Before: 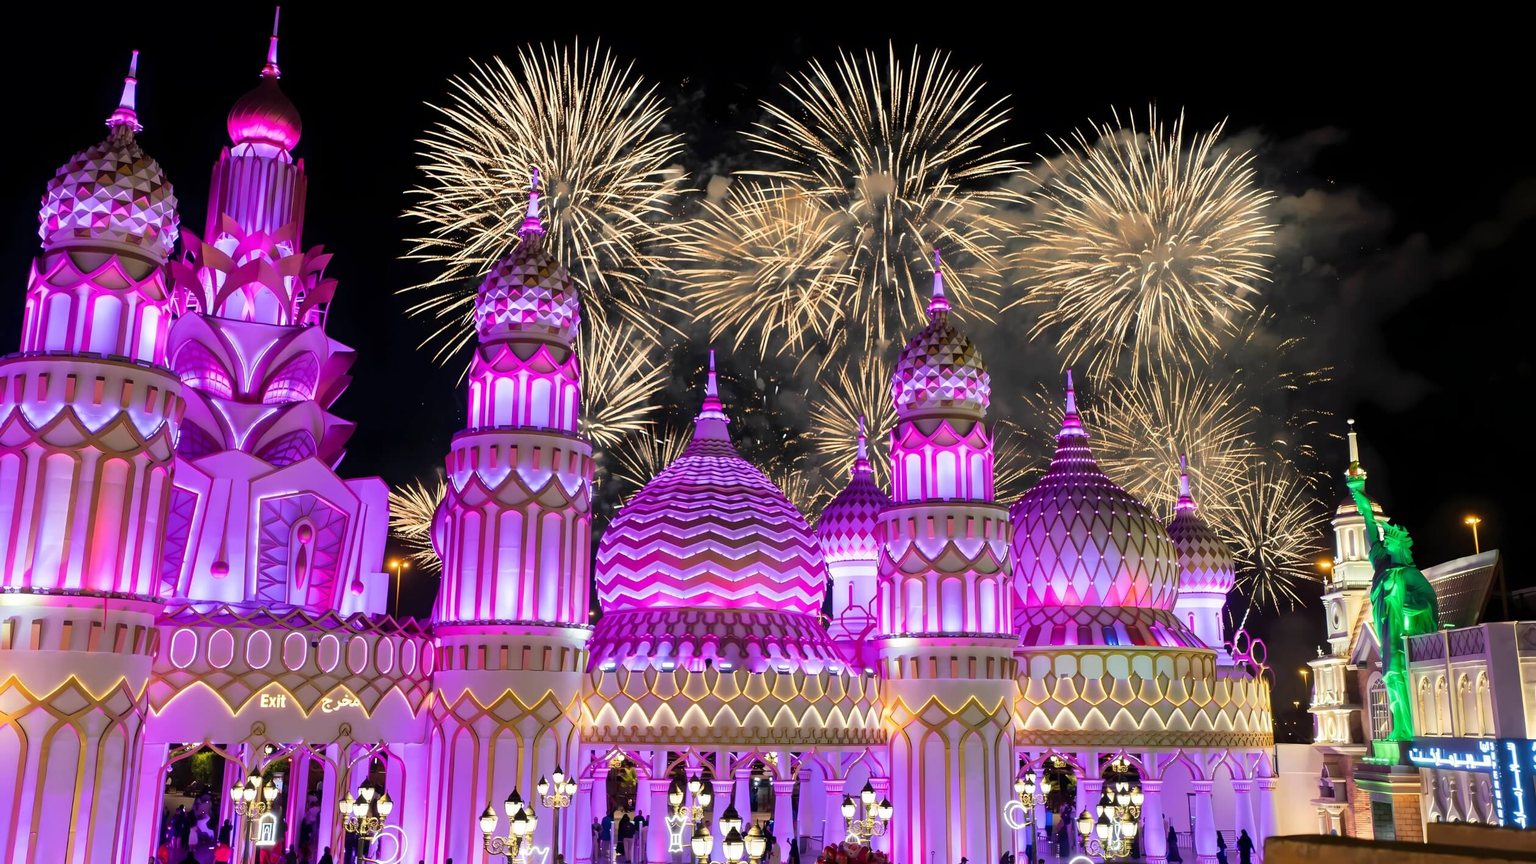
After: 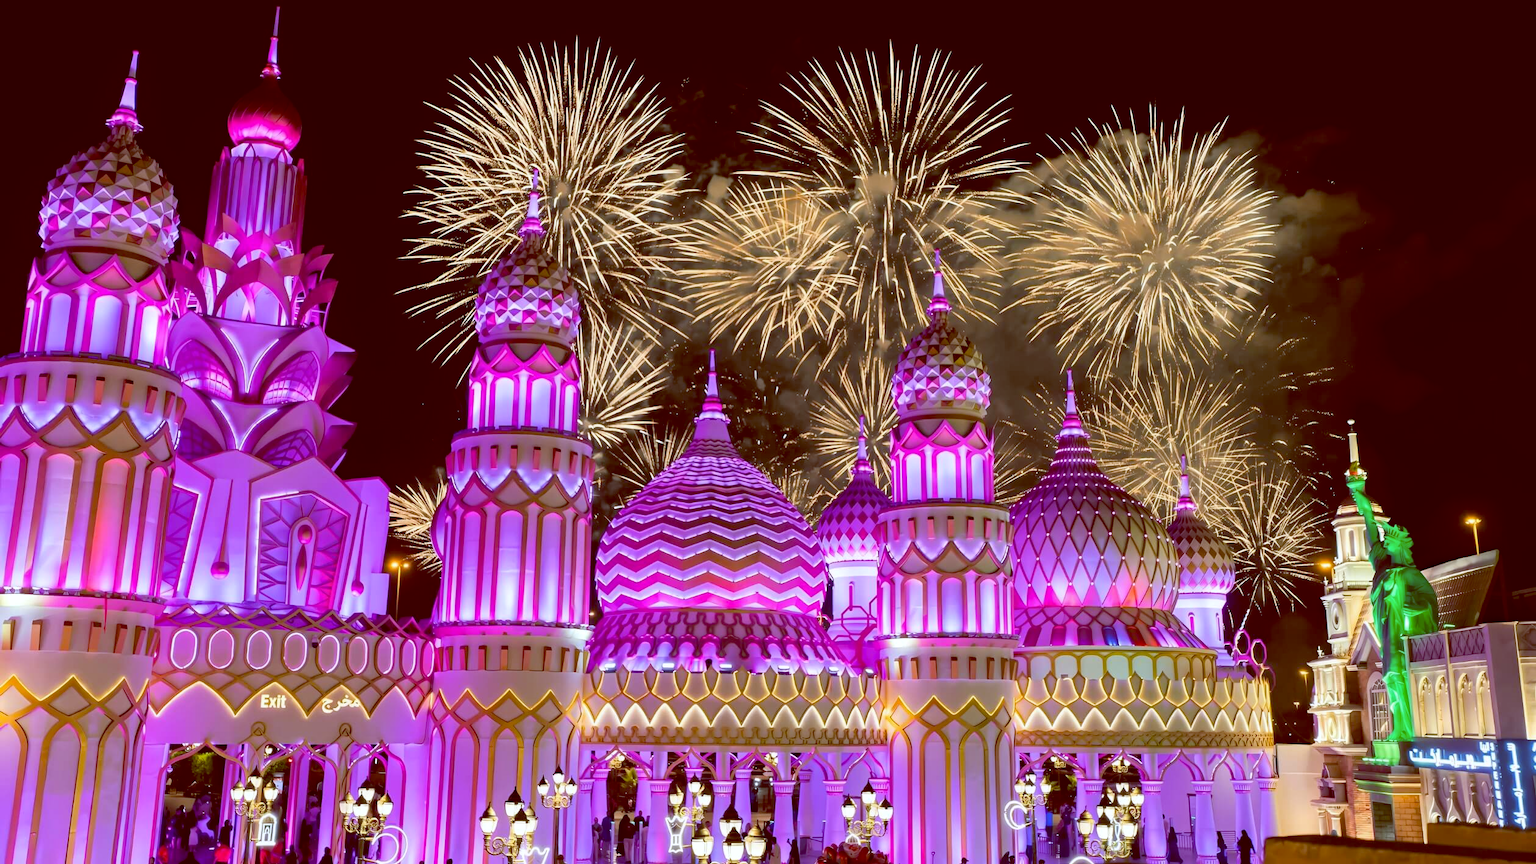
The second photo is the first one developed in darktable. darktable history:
haze removal: compatibility mode true, adaptive false
color balance: lift [1, 1.011, 0.999, 0.989], gamma [1.109, 1.045, 1.039, 0.955], gain [0.917, 0.936, 0.952, 1.064], contrast 2.32%, contrast fulcrum 19%, output saturation 101%
